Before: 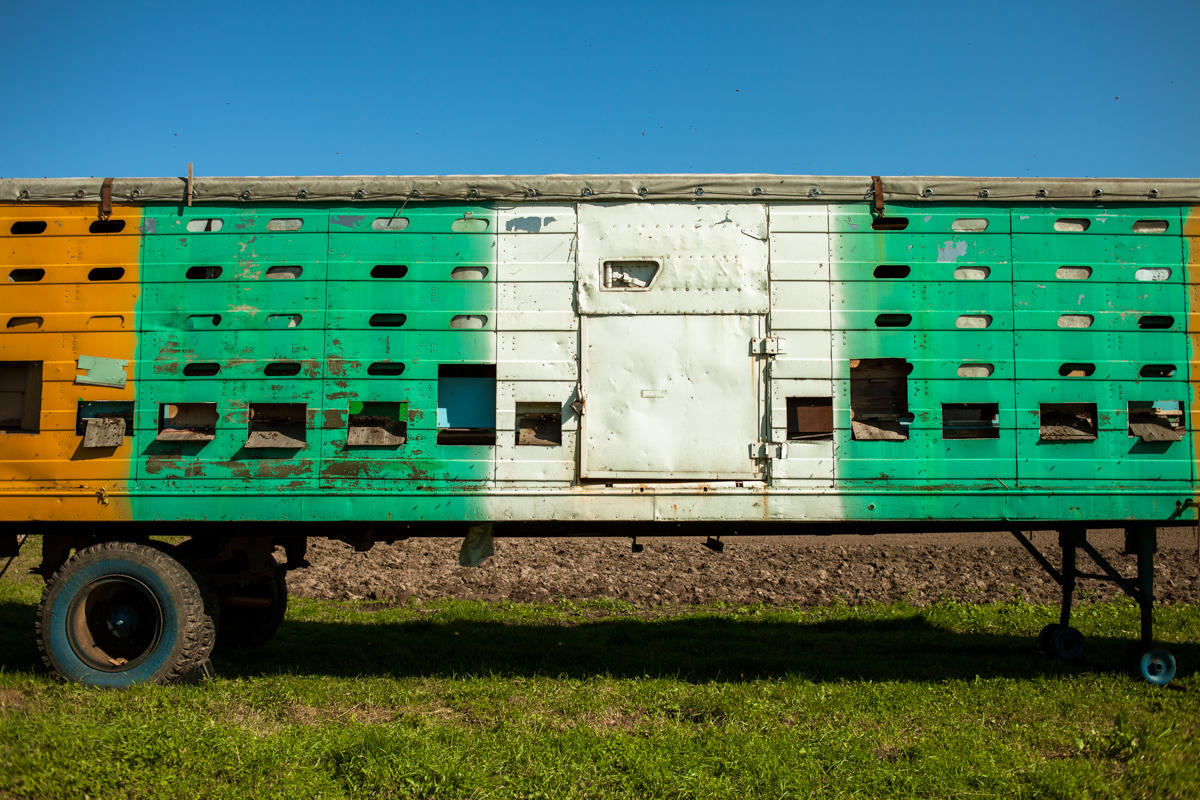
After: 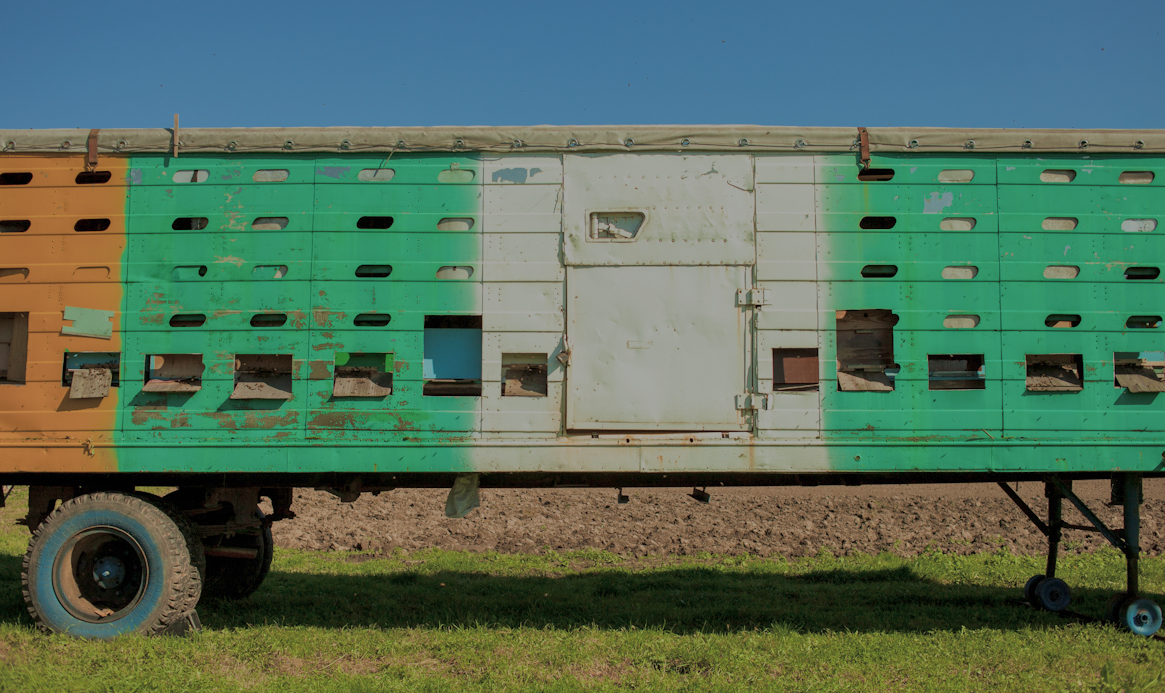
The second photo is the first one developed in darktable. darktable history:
velvia: on, module defaults
crop: left 1.192%, top 6.202%, right 1.646%, bottom 7.148%
shadows and highlights: low approximation 0.01, soften with gaussian
filmic rgb: black relative exposure -15.97 EV, white relative exposure 7.98 EV, hardness 4.1, latitude 50.09%, contrast 0.504
